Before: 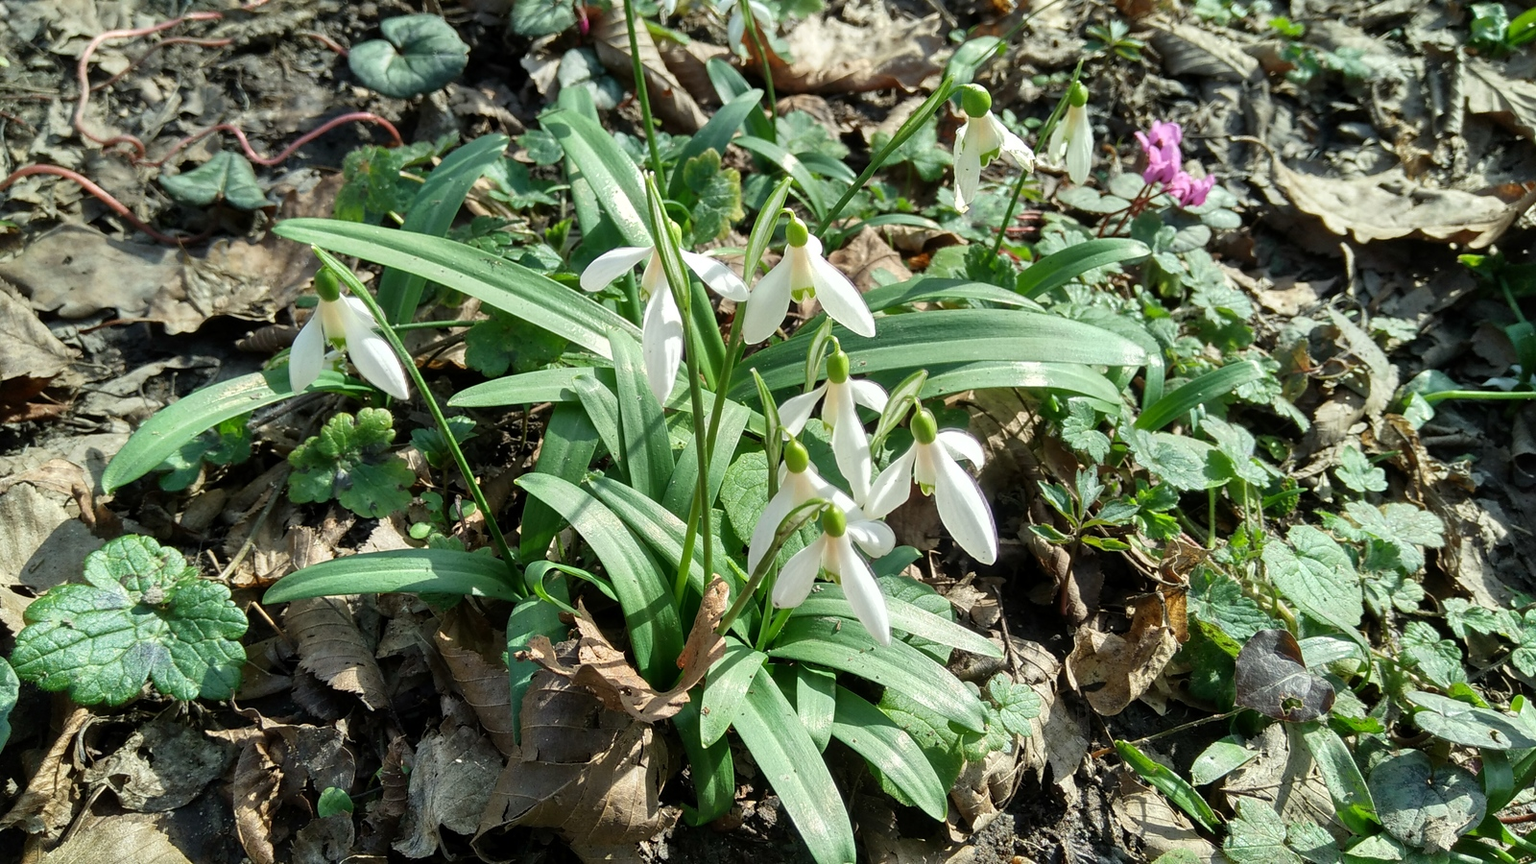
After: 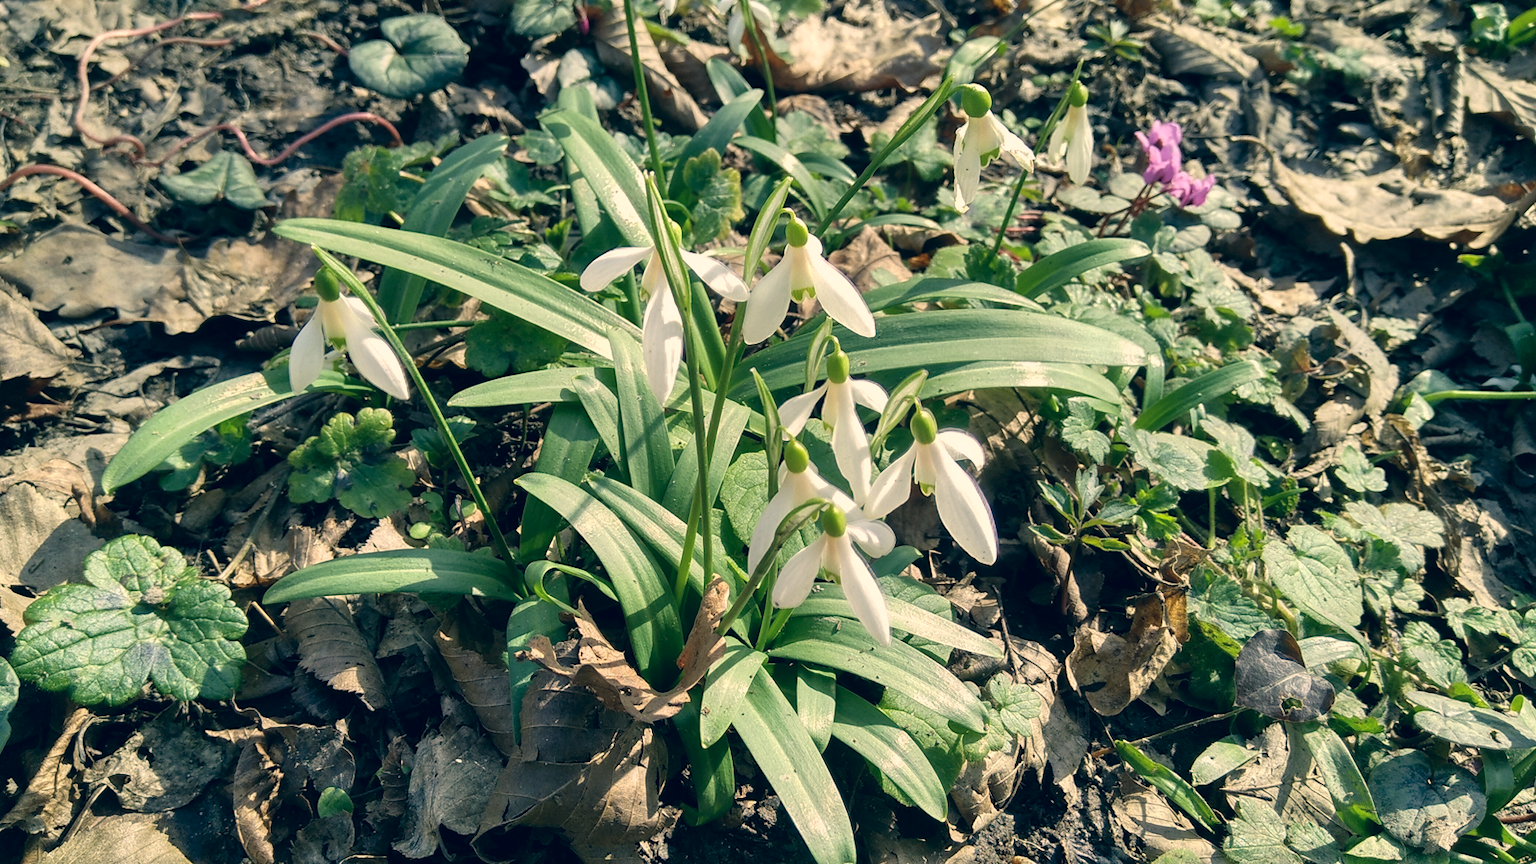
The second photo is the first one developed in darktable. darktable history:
contrast brightness saturation: saturation -0.096
color correction: highlights a* 10.28, highlights b* 14.81, shadows a* -9.89, shadows b* -14.85
